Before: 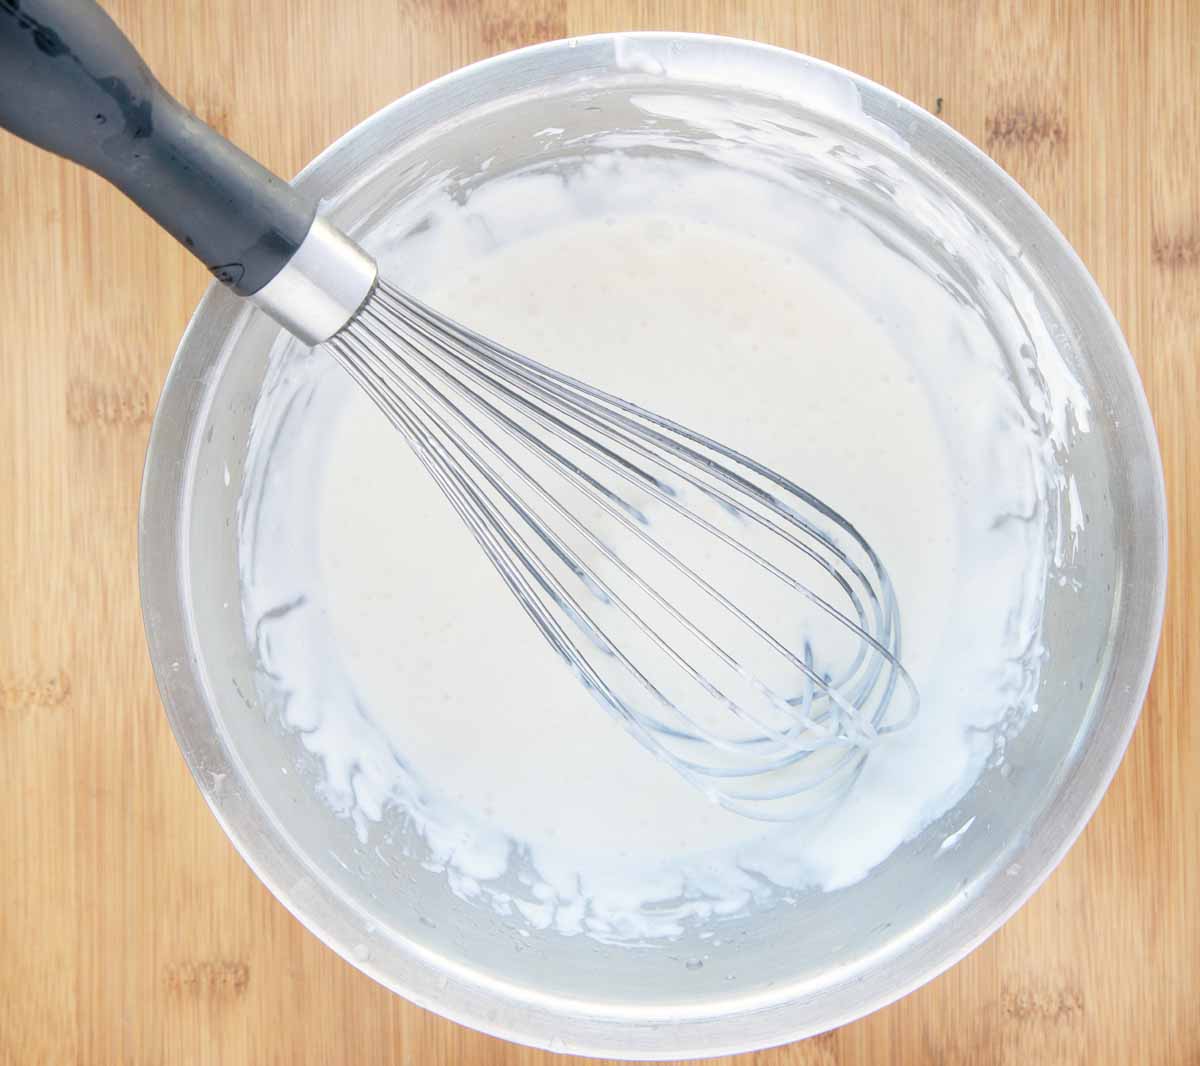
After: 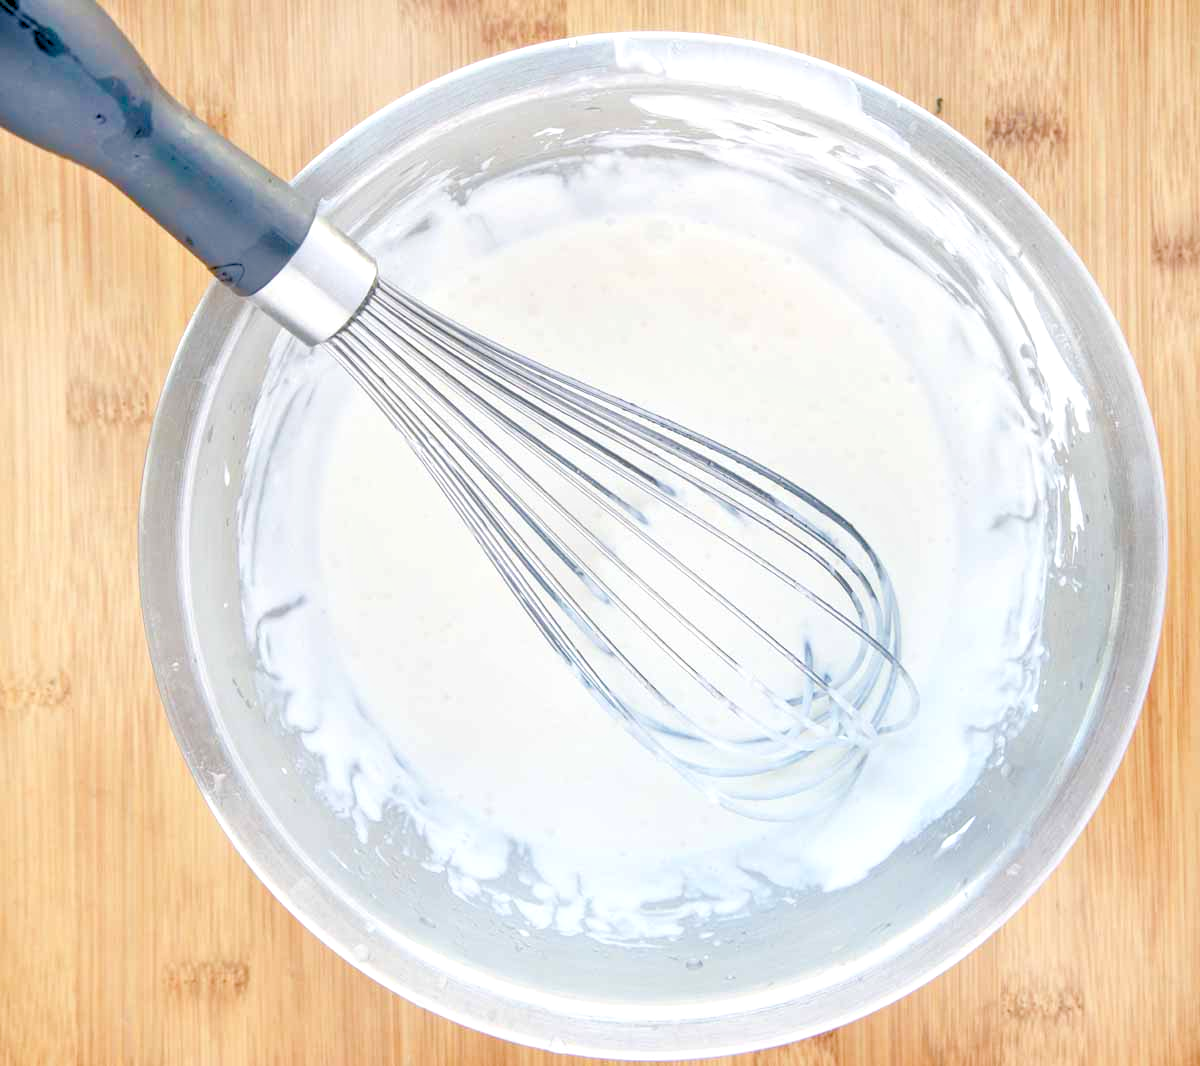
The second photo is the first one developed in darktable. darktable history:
color balance rgb: shadows lift › luminance -9.41%, highlights gain › luminance 17.6%, global offset › luminance -1.45%, perceptual saturation grading › highlights -17.77%, perceptual saturation grading › mid-tones 33.1%, perceptual saturation grading › shadows 50.52%, global vibrance 24.22%
tone equalizer: -7 EV 0.15 EV, -6 EV 0.6 EV, -5 EV 1.15 EV, -4 EV 1.33 EV, -3 EV 1.15 EV, -2 EV 0.6 EV, -1 EV 0.15 EV, mask exposure compensation -0.5 EV
